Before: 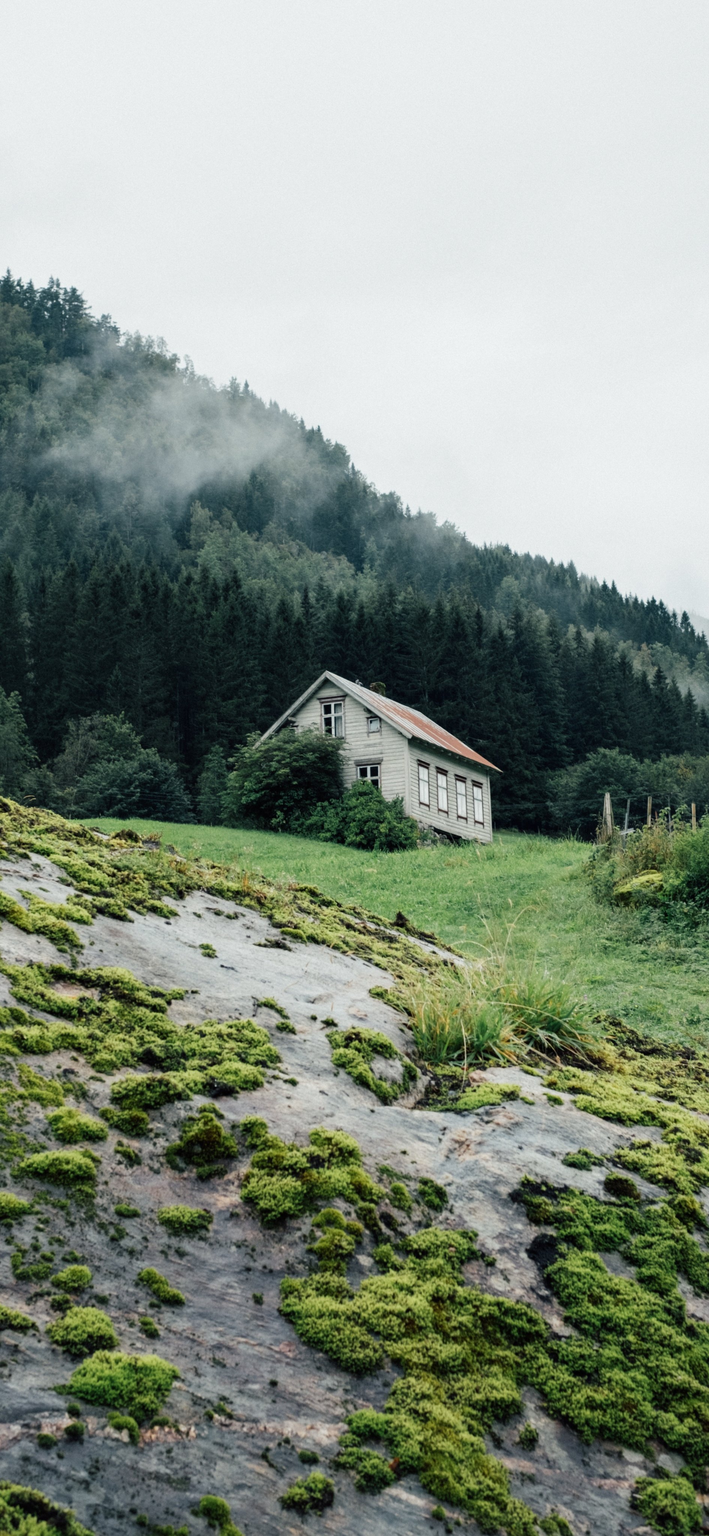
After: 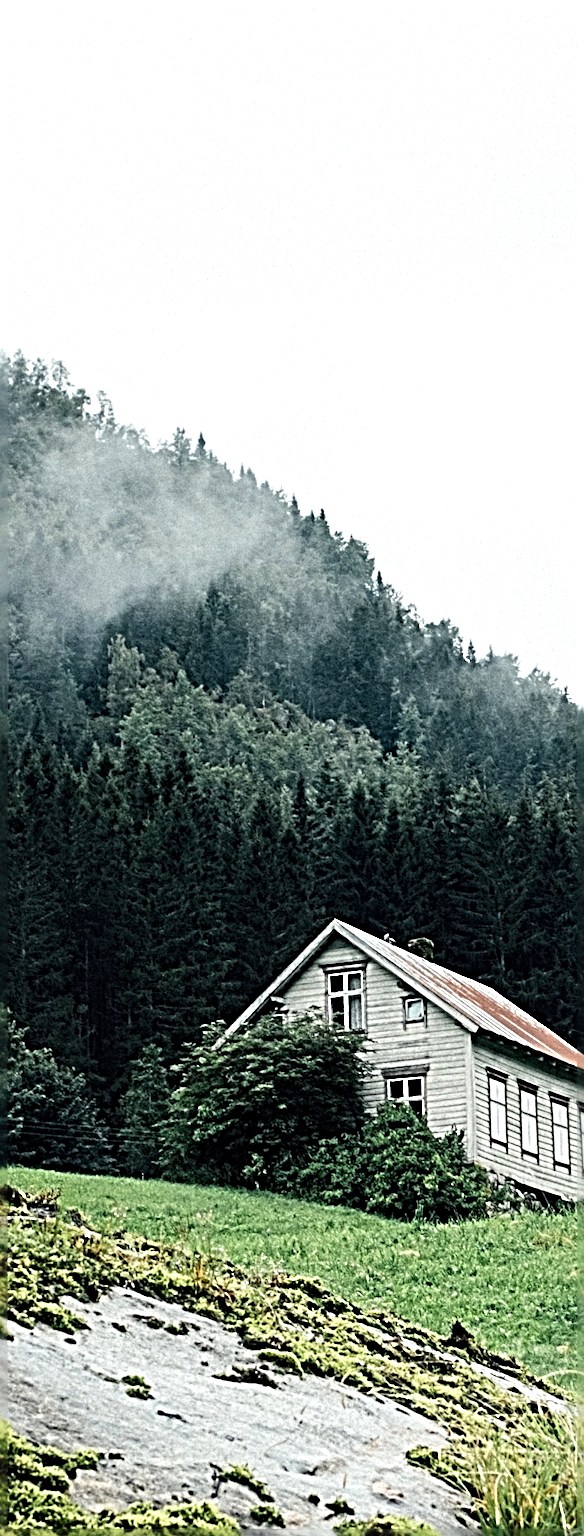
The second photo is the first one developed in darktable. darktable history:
sharpen: radius 6.276, amount 1.798, threshold 0.022
crop: left 17.827%, top 7.89%, right 32.755%, bottom 32.277%
tone equalizer: -8 EV -0.4 EV, -7 EV -0.365 EV, -6 EV -0.367 EV, -5 EV -0.206 EV, -3 EV 0.215 EV, -2 EV 0.353 EV, -1 EV 0.386 EV, +0 EV 0.447 EV, edges refinement/feathering 500, mask exposure compensation -1.57 EV, preserve details no
